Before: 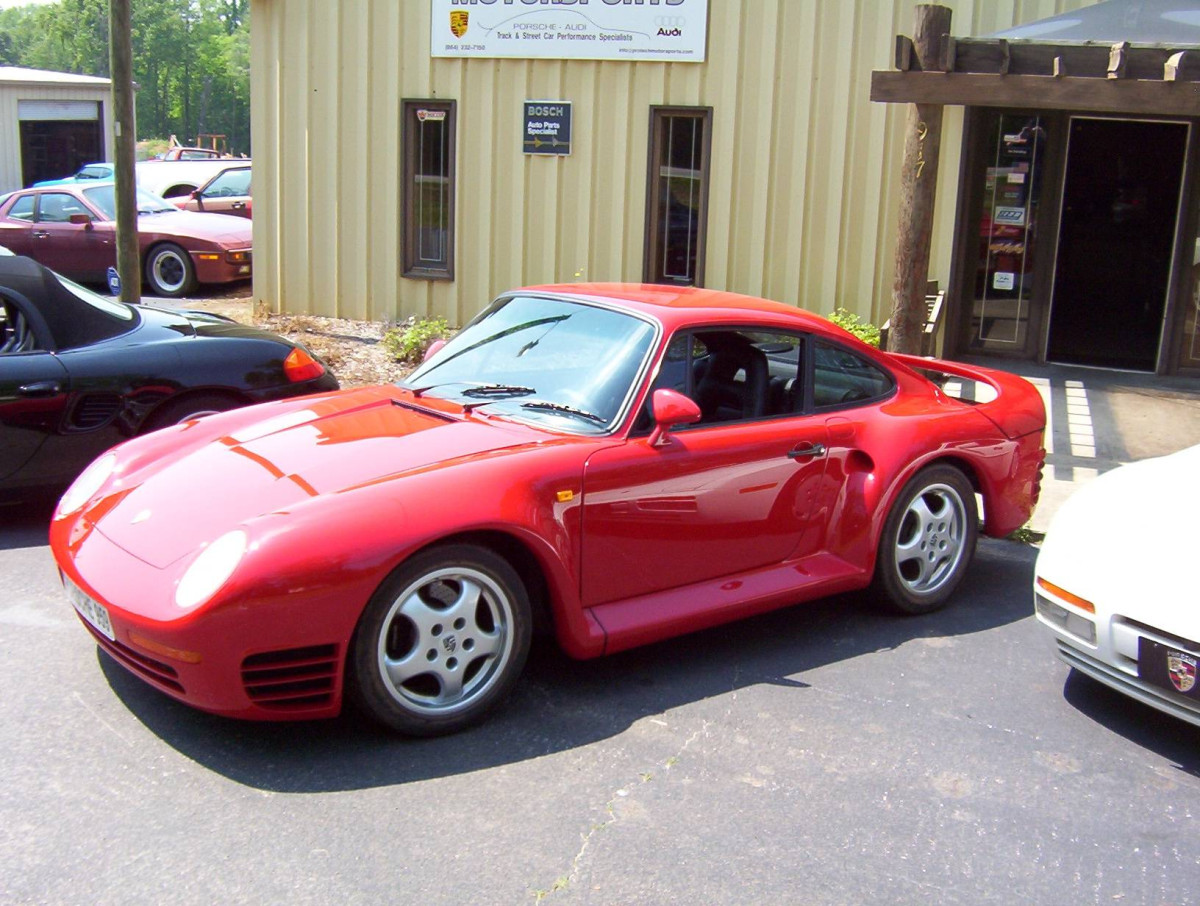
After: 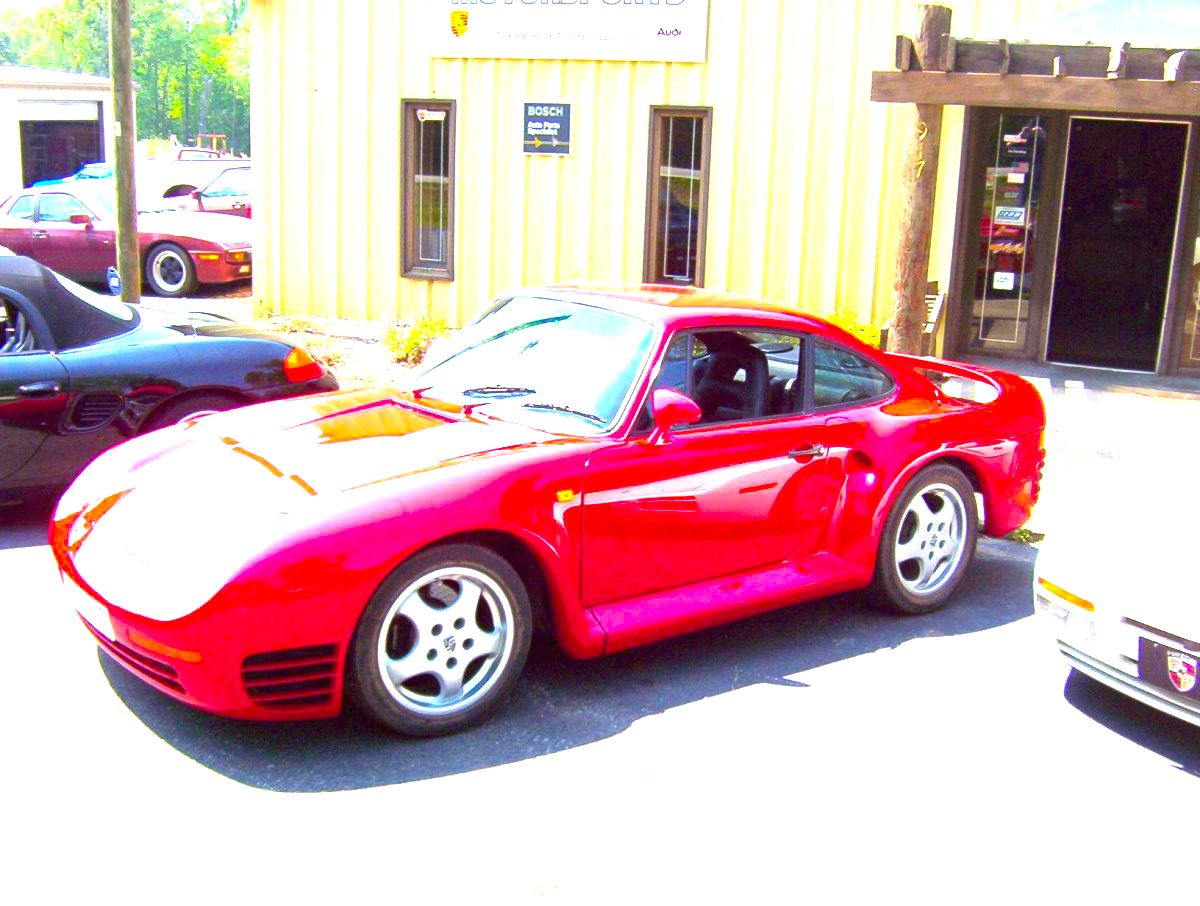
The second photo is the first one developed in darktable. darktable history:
color balance rgb: linear chroma grading › global chroma 15%, perceptual saturation grading › global saturation 30%
exposure: black level correction 0, exposure 1.975 EV, compensate exposure bias true, compensate highlight preservation false
